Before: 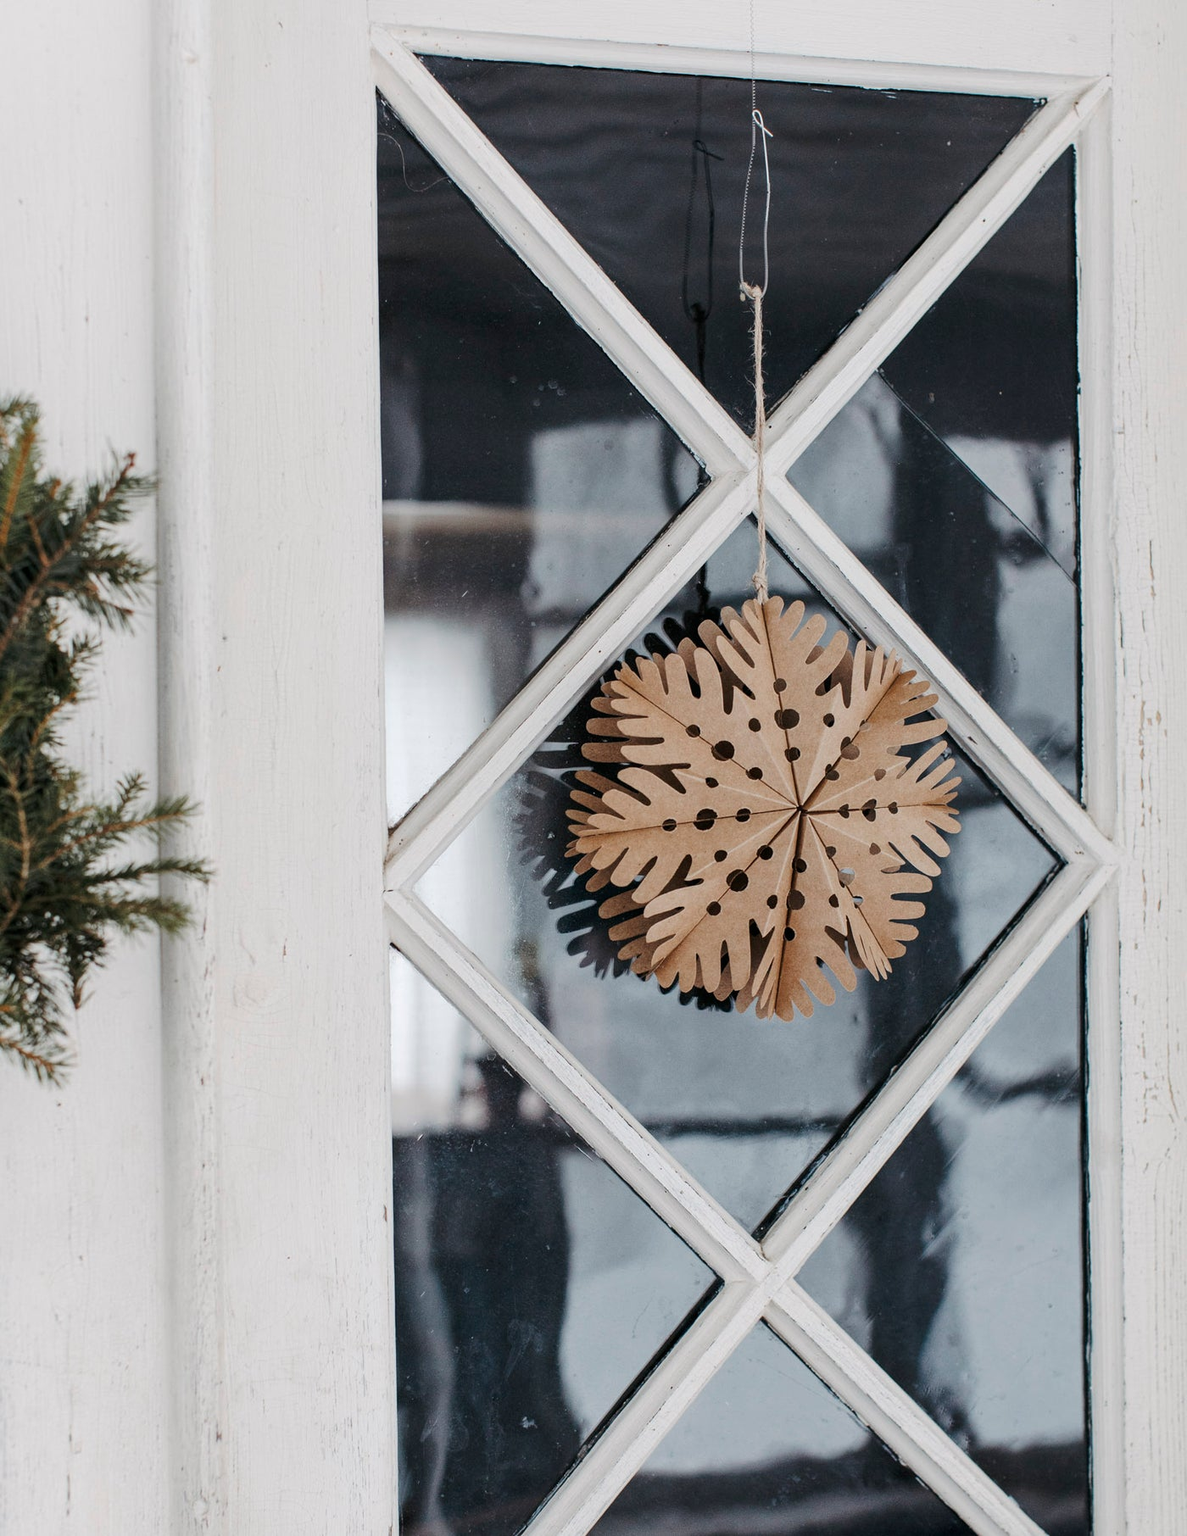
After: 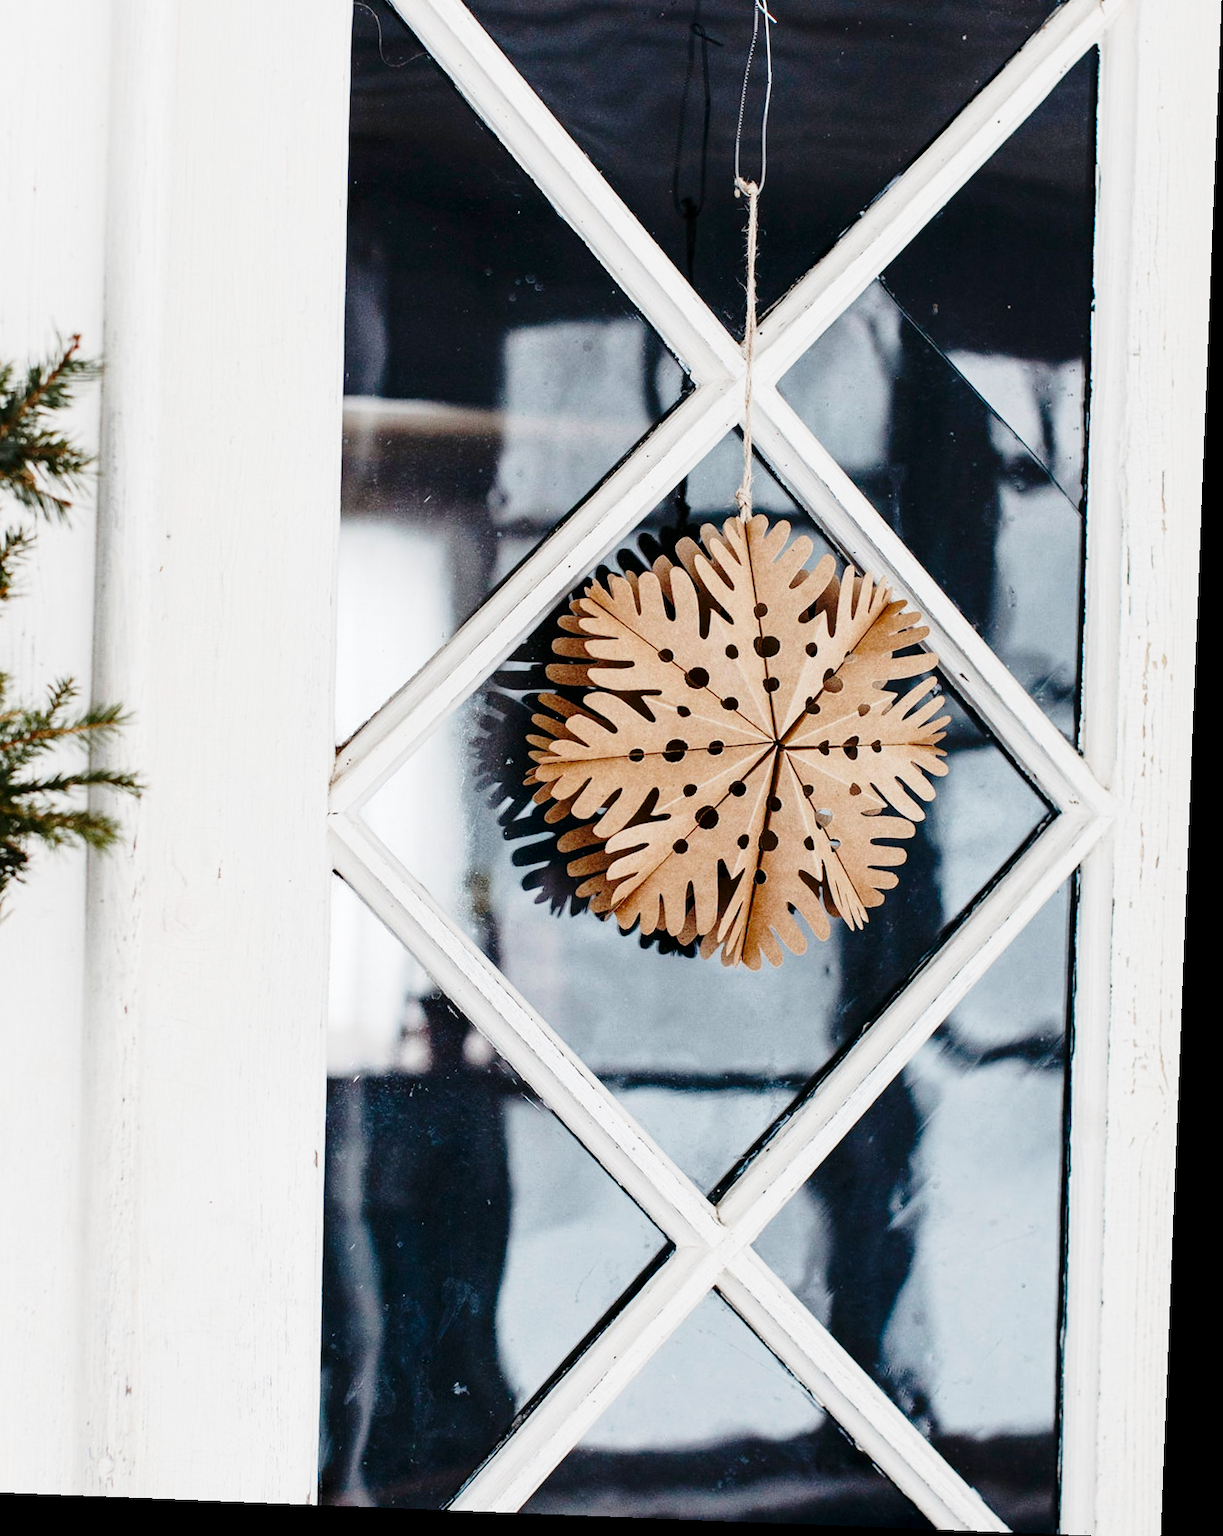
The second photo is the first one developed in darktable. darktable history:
crop and rotate: left 8.262%, top 9.226%
base curve: curves: ch0 [(0, 0) (0.028, 0.03) (0.121, 0.232) (0.46, 0.748) (0.859, 0.968) (1, 1)], preserve colors none
contrast brightness saturation: contrast 0.07, brightness -0.14, saturation 0.11
rotate and perspective: rotation 2.27°, automatic cropping off
